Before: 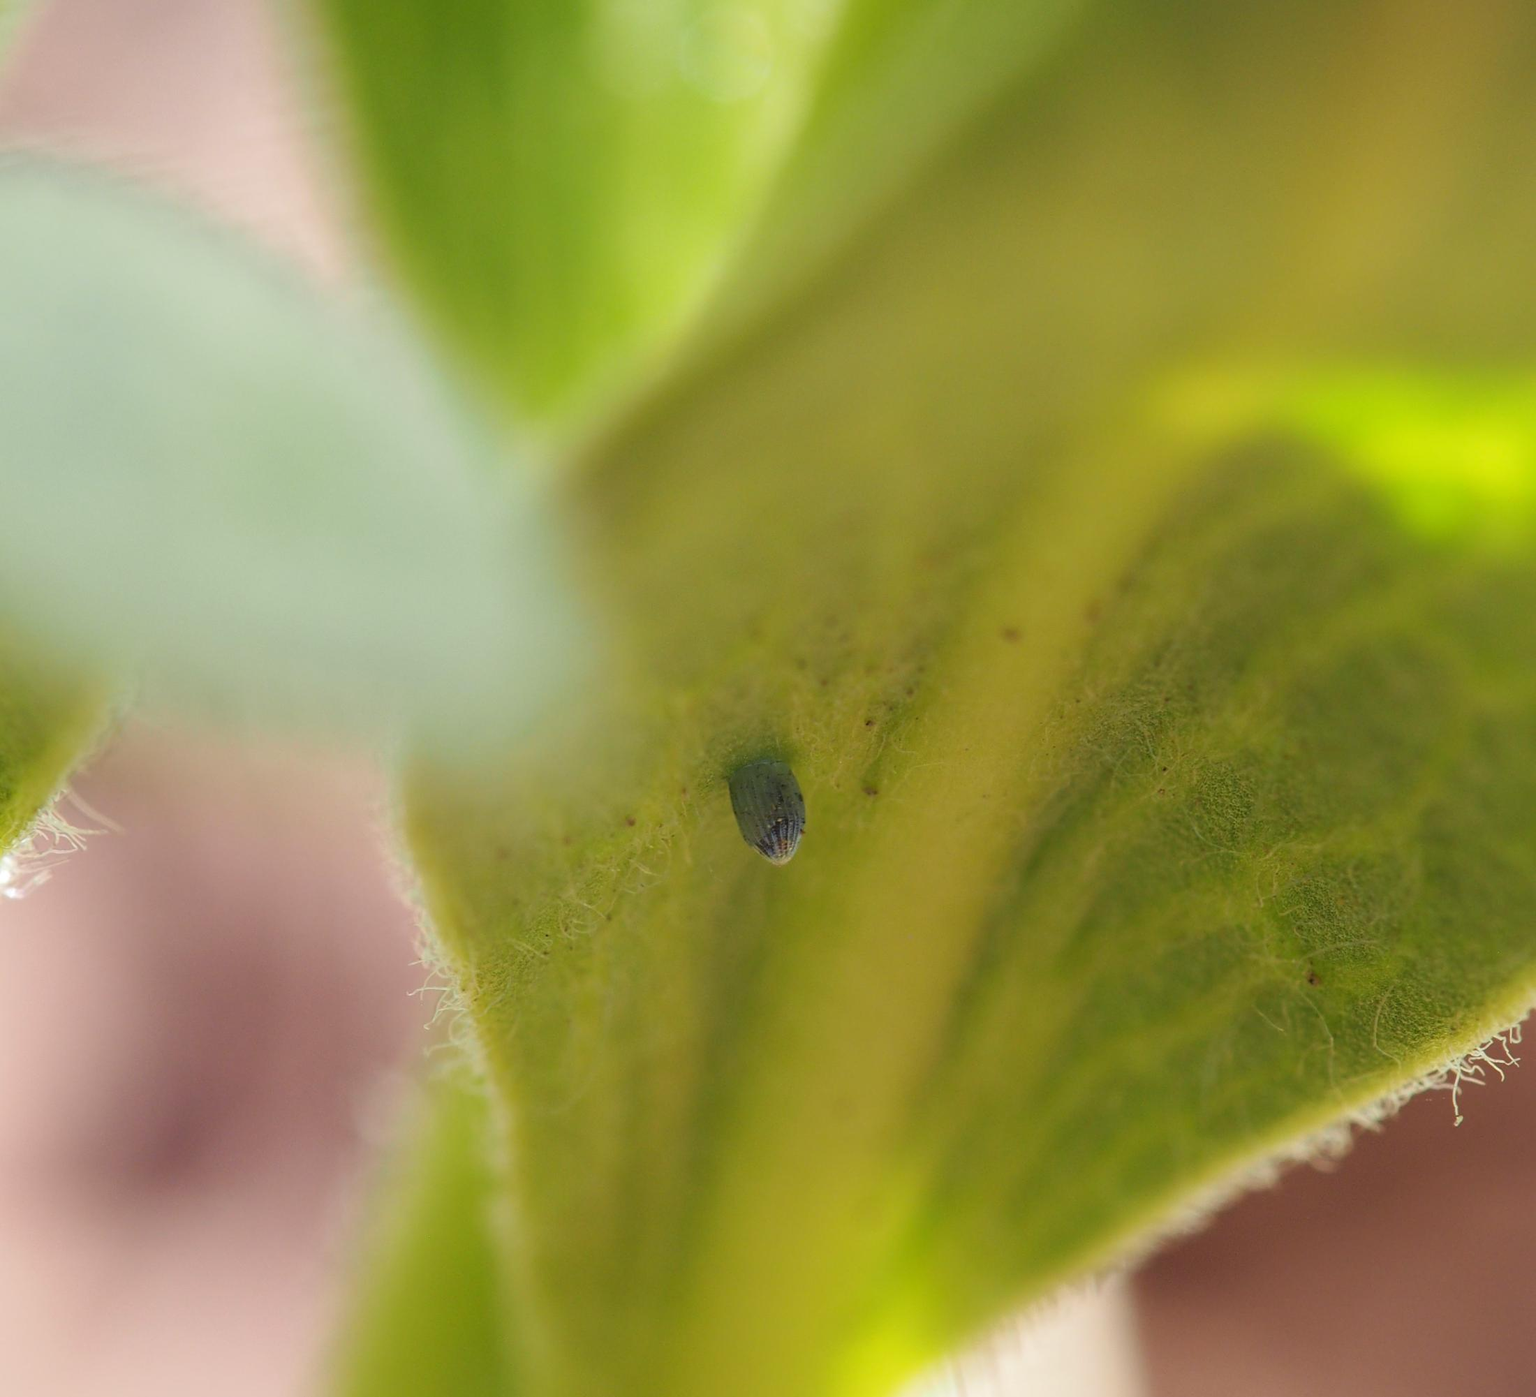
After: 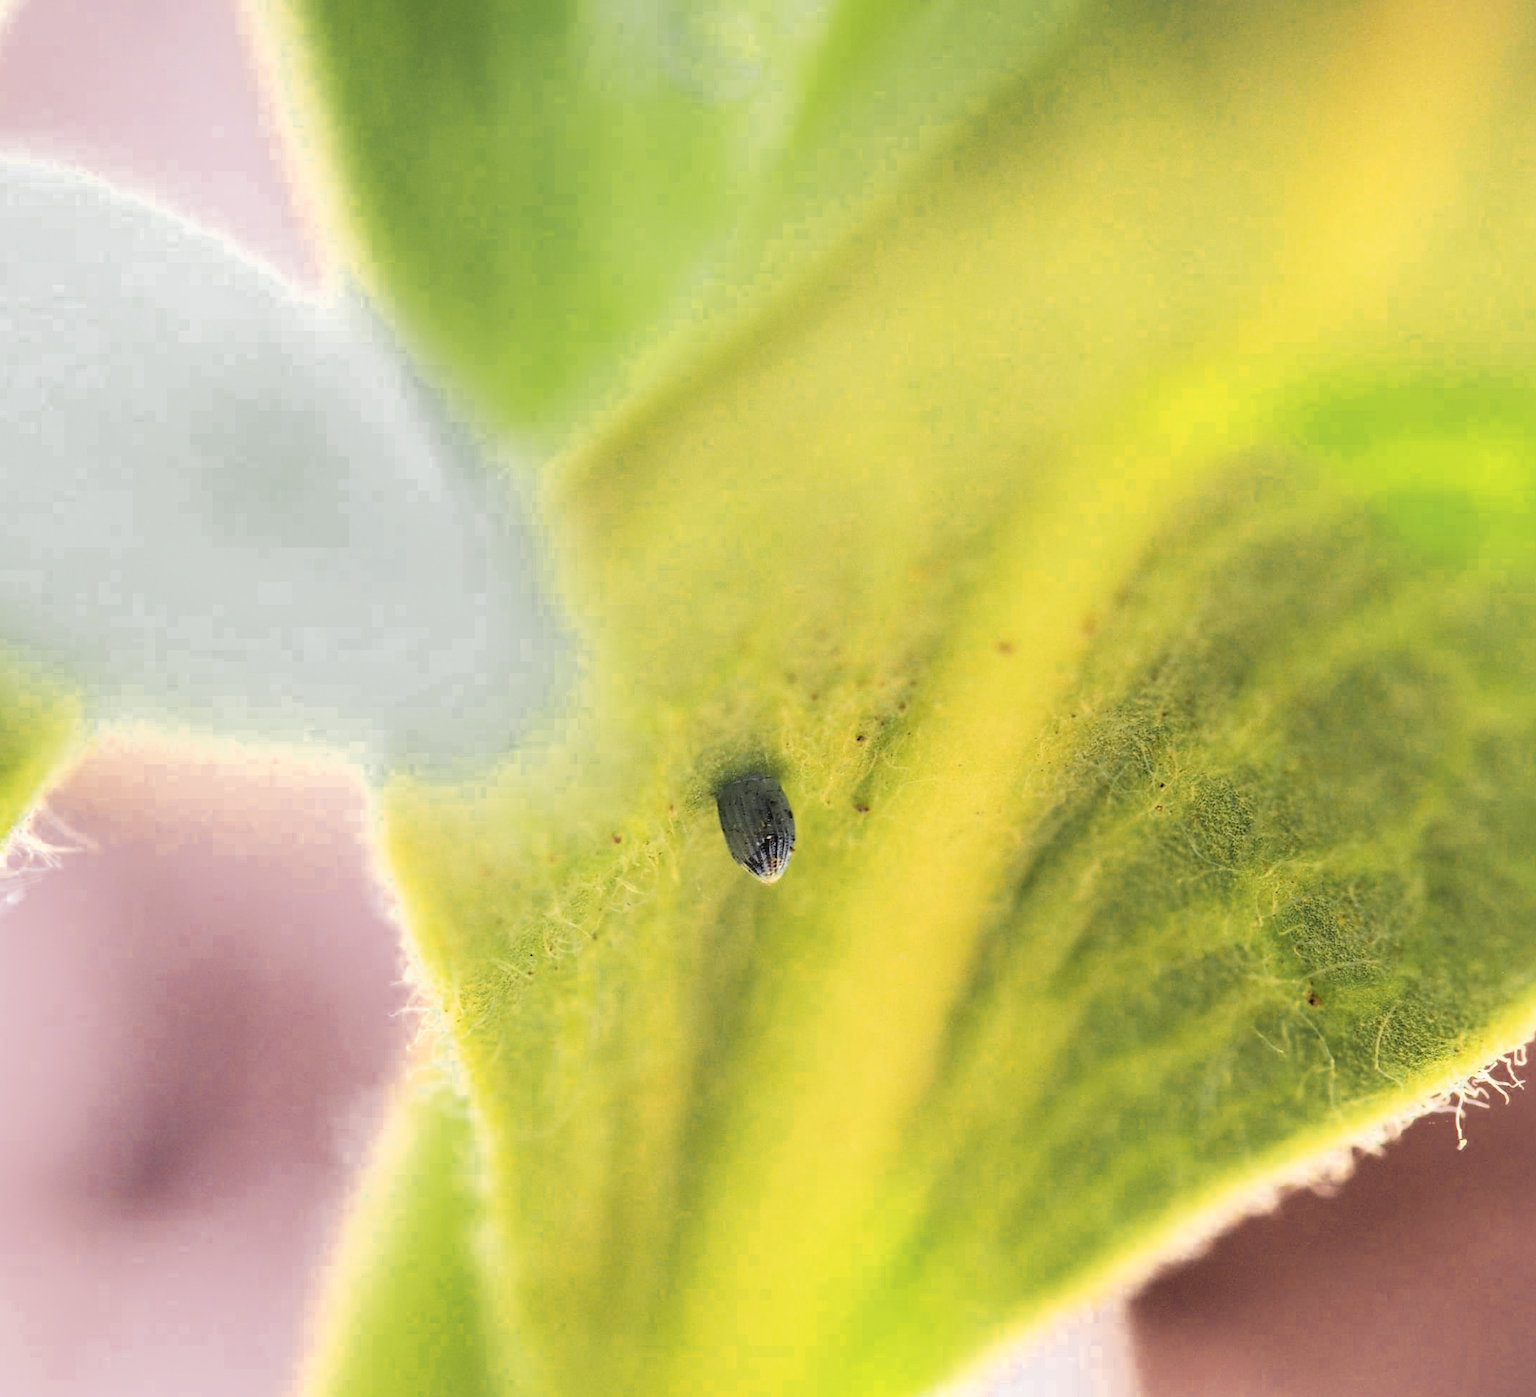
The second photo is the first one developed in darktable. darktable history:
white balance: red 1.004, blue 1.096
crop: left 1.743%, right 0.268%, bottom 2.011%
rgb curve: curves: ch0 [(0, 0) (0.21, 0.15) (0.24, 0.21) (0.5, 0.75) (0.75, 0.96) (0.89, 0.99) (1, 1)]; ch1 [(0, 0.02) (0.21, 0.13) (0.25, 0.2) (0.5, 0.67) (0.75, 0.9) (0.89, 0.97) (1, 1)]; ch2 [(0, 0.02) (0.21, 0.13) (0.25, 0.2) (0.5, 0.67) (0.75, 0.9) (0.89, 0.97) (1, 1)], compensate middle gray true
color zones: curves: ch0 [(0.035, 0.242) (0.25, 0.5) (0.384, 0.214) (0.488, 0.255) (0.75, 0.5)]; ch1 [(0.063, 0.379) (0.25, 0.5) (0.354, 0.201) (0.489, 0.085) (0.729, 0.271)]; ch2 [(0.25, 0.5) (0.38, 0.517) (0.442, 0.51) (0.735, 0.456)]
